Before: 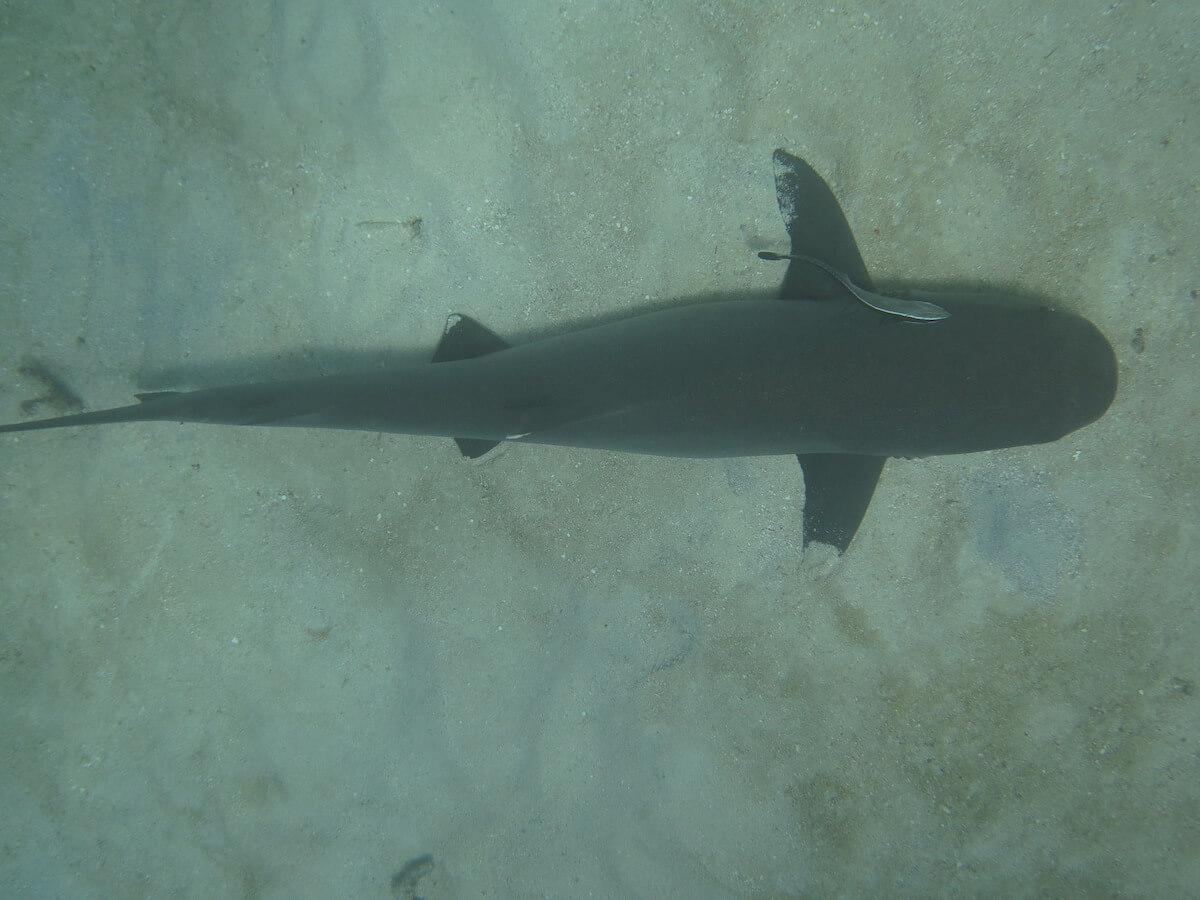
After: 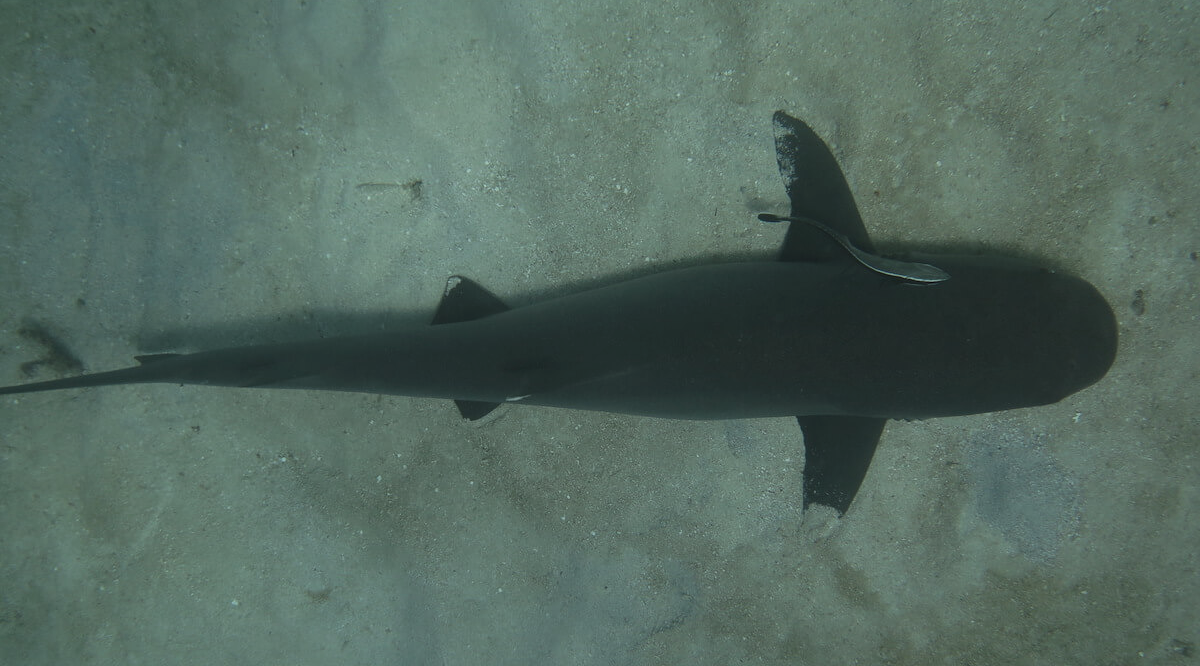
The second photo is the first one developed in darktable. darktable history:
crop: top 4.316%, bottom 21.59%
tone curve: curves: ch0 [(0, 0) (0.153, 0.056) (1, 1)]
